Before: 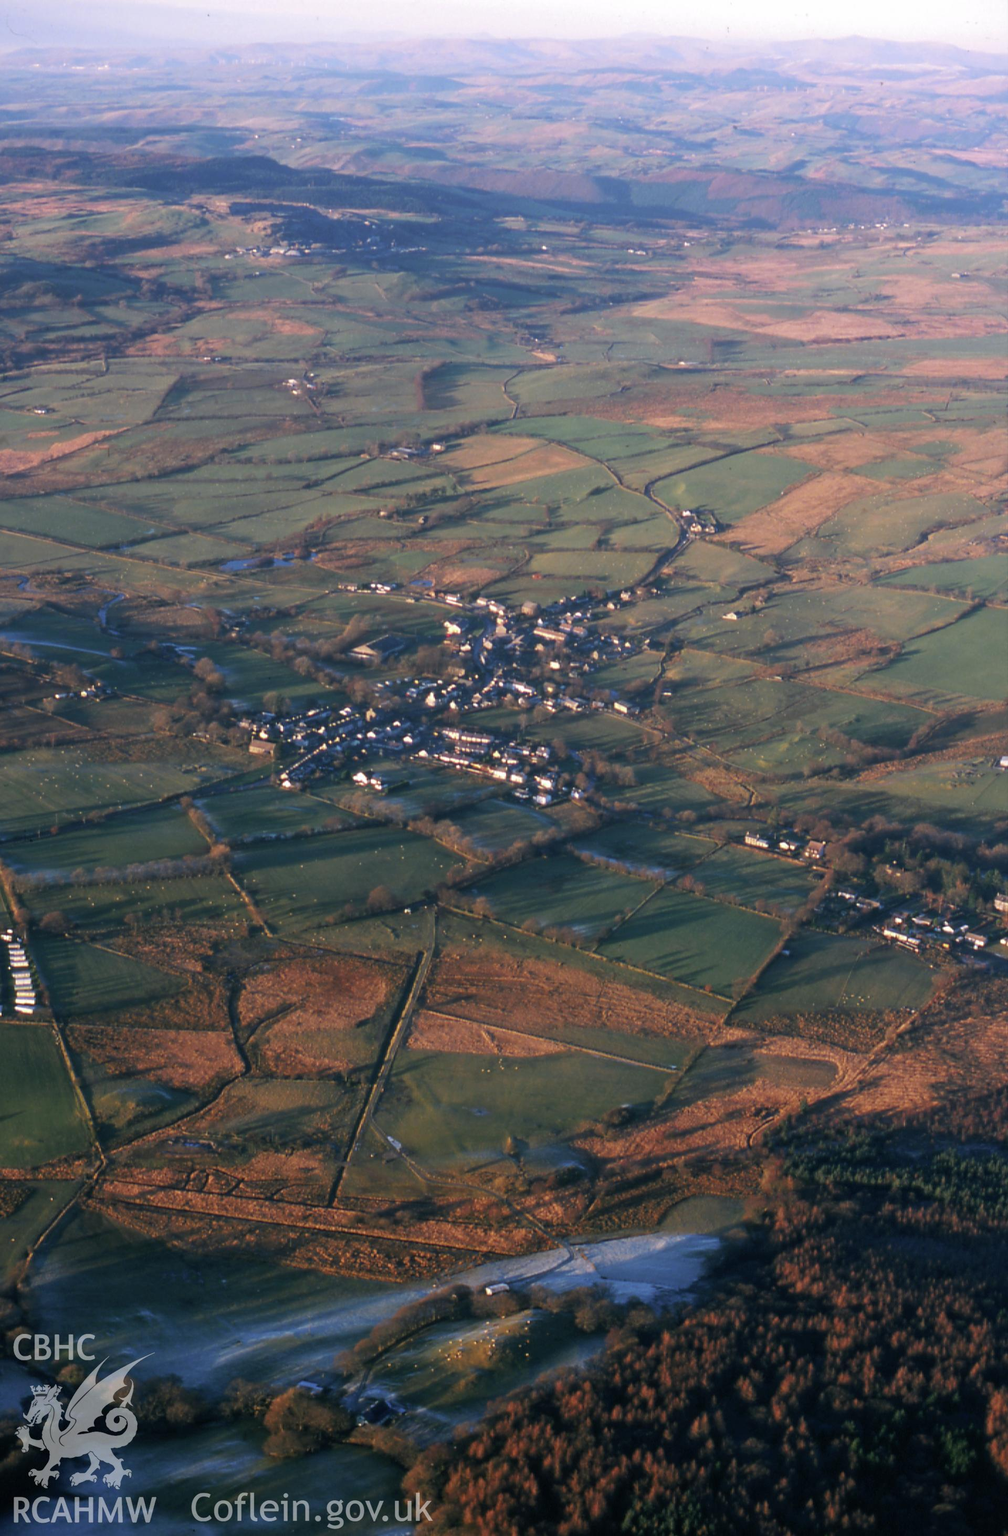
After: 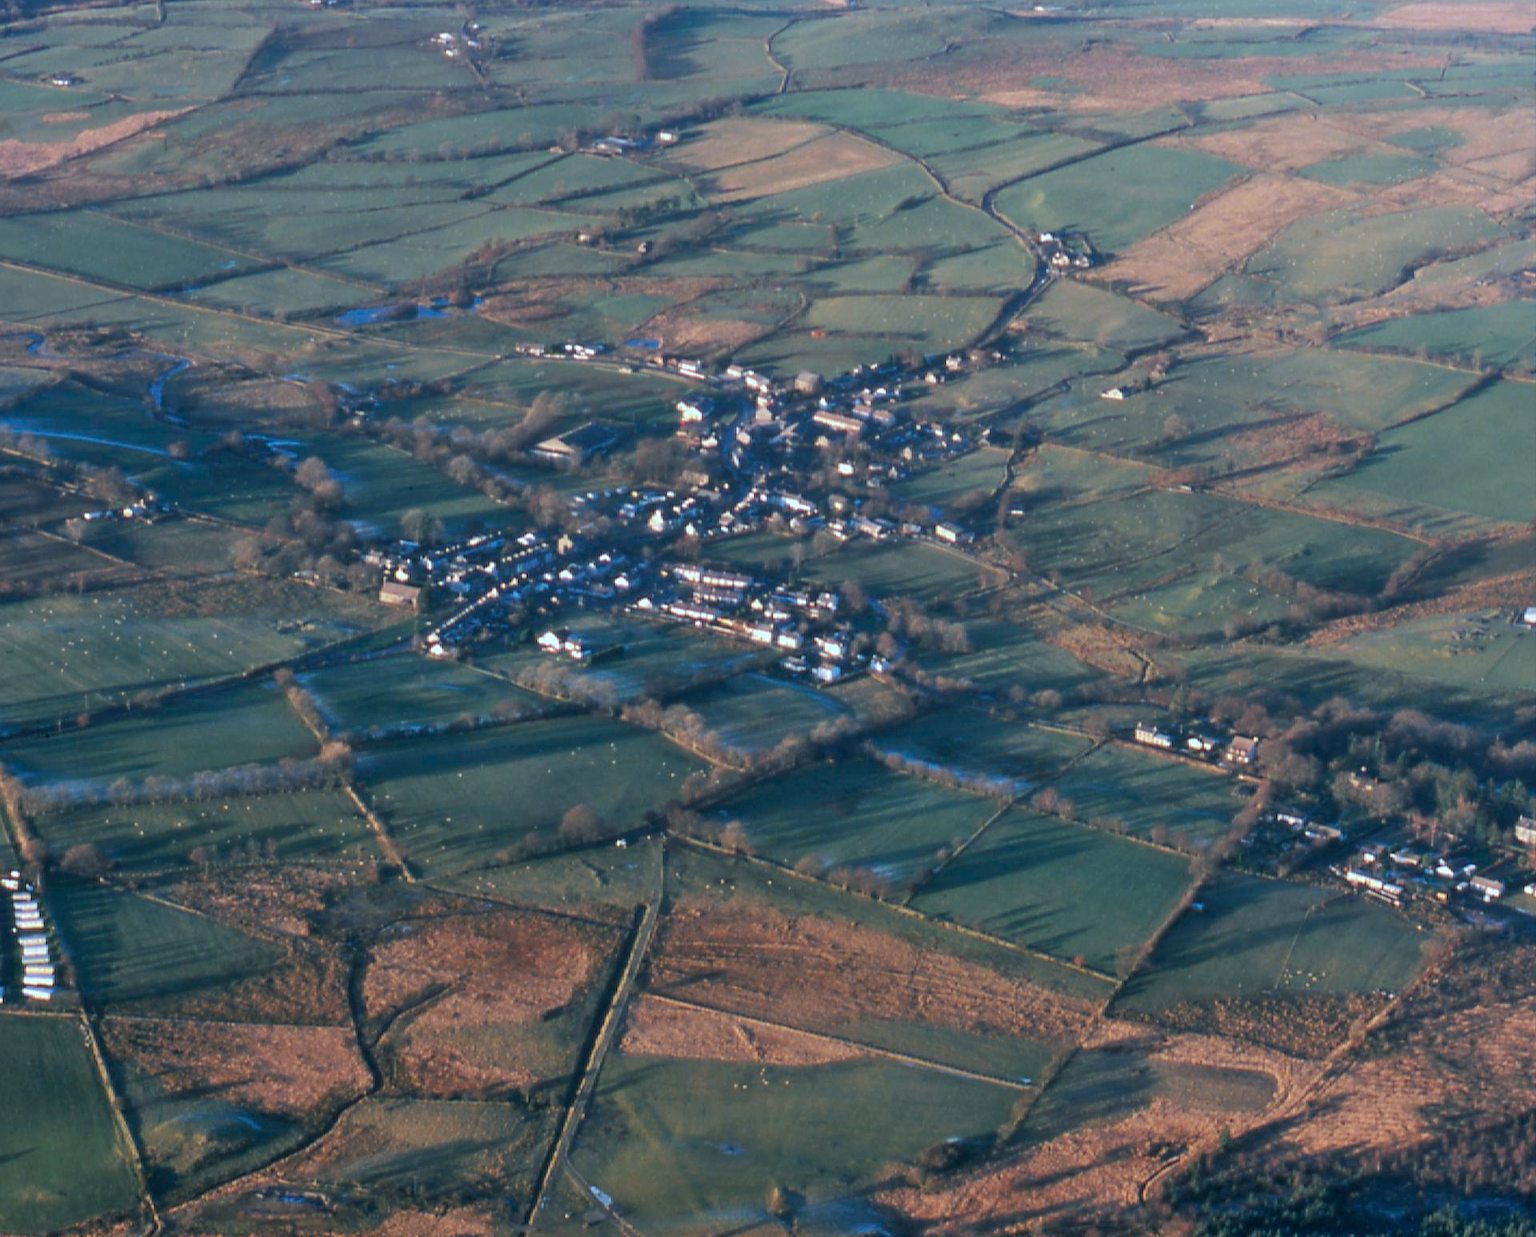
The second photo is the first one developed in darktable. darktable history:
shadows and highlights: highlights 71.38, soften with gaussian
crop and rotate: top 23.284%, bottom 23.799%
color correction: highlights a* -11.79, highlights b* -15.64
